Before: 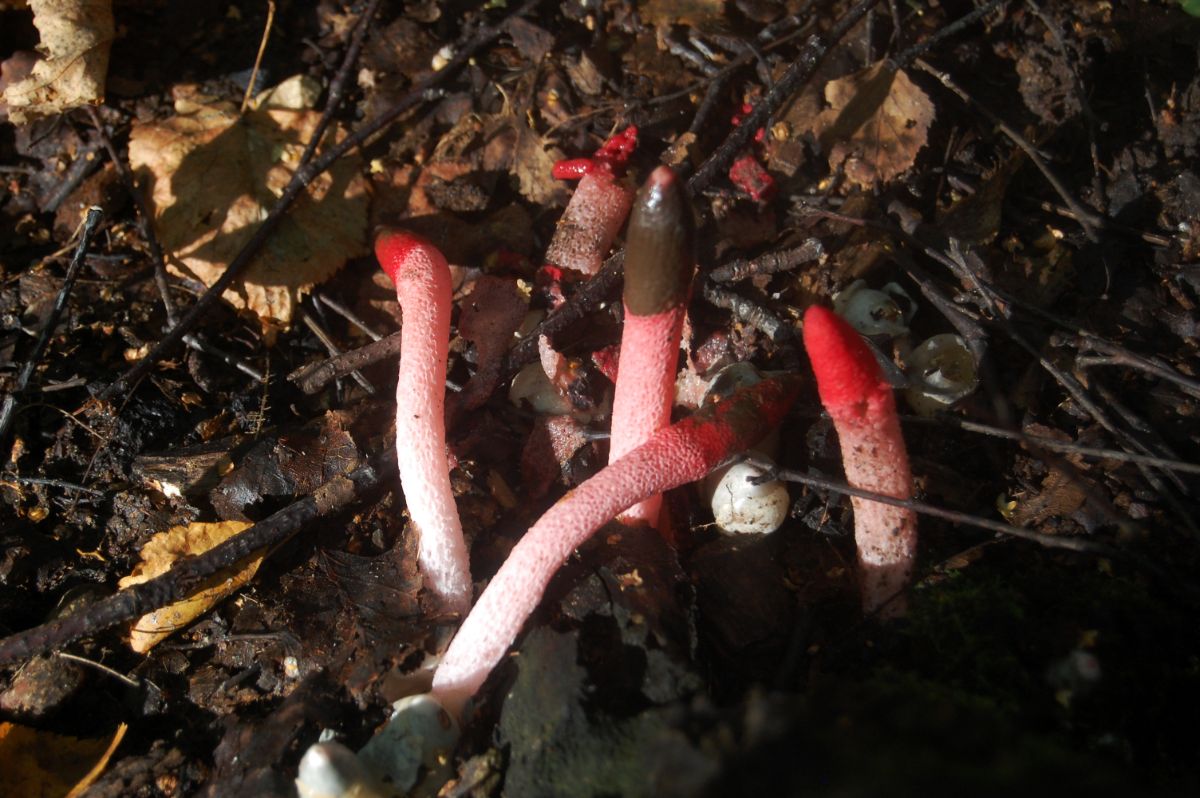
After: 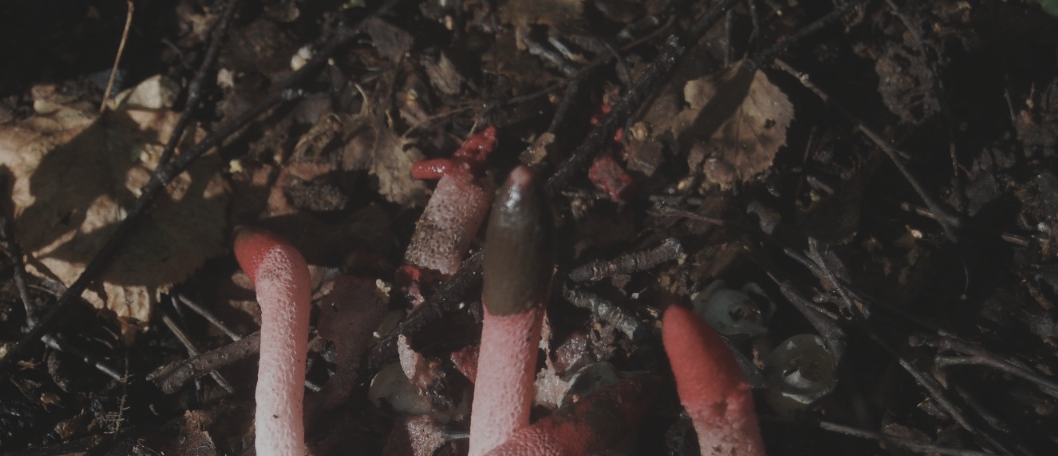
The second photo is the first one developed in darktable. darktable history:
exposure: black level correction -0.016, exposure -1.018 EV, compensate highlight preservation false
crop and rotate: left 11.812%, bottom 42.776%
contrast brightness saturation: contrast -0.05, saturation -0.41
